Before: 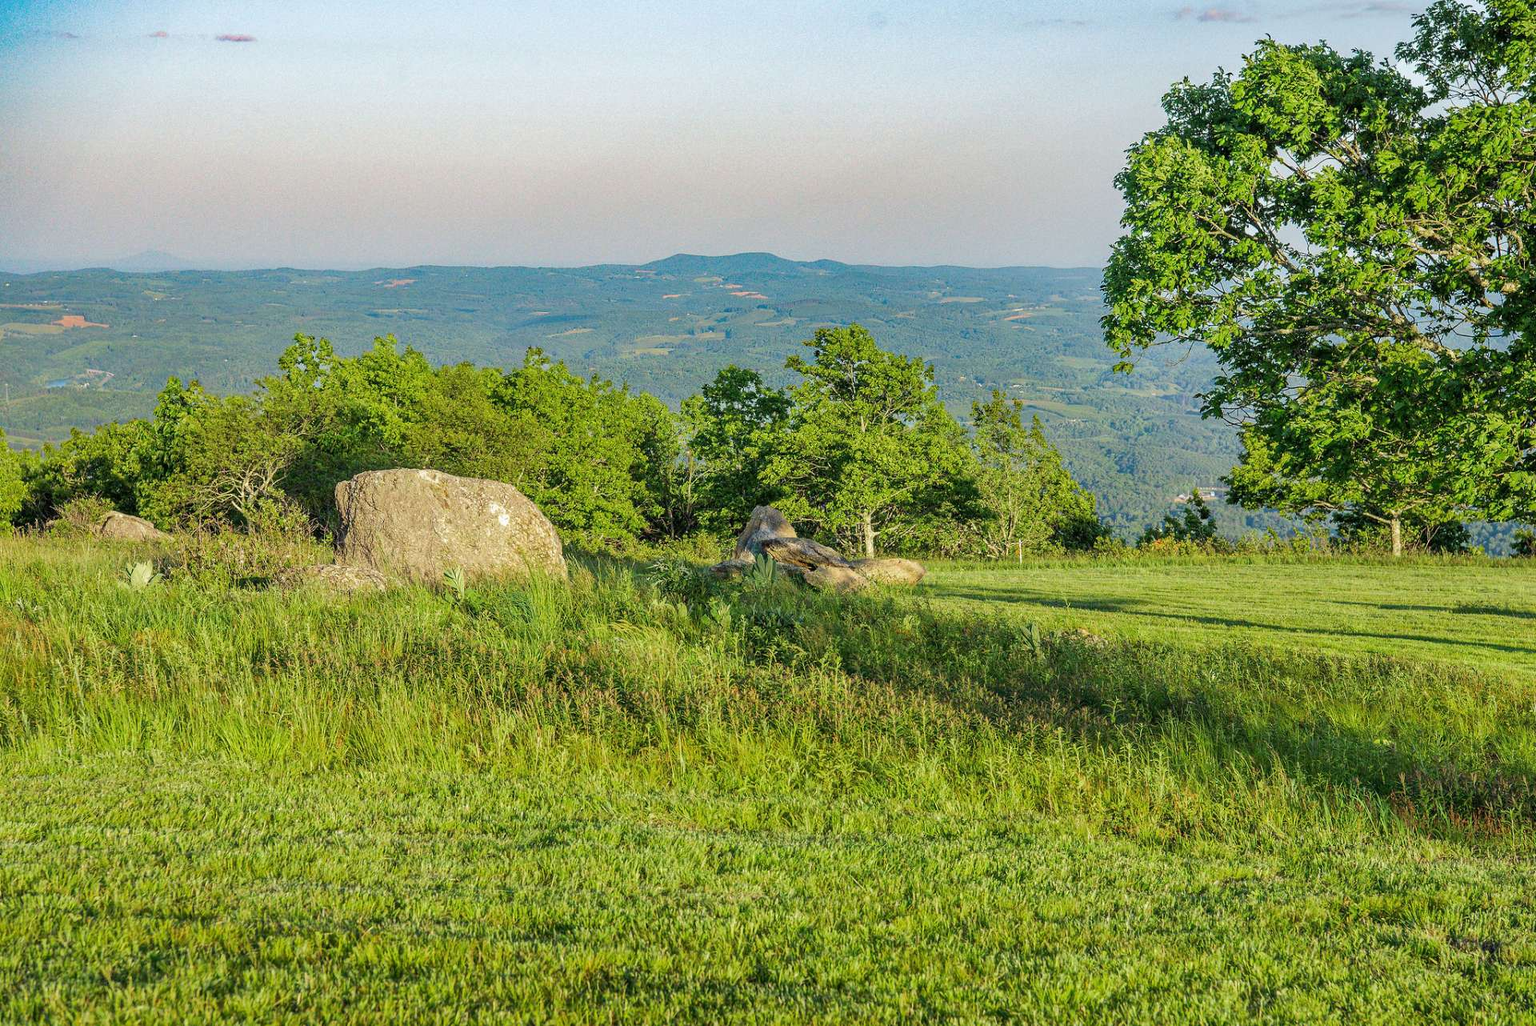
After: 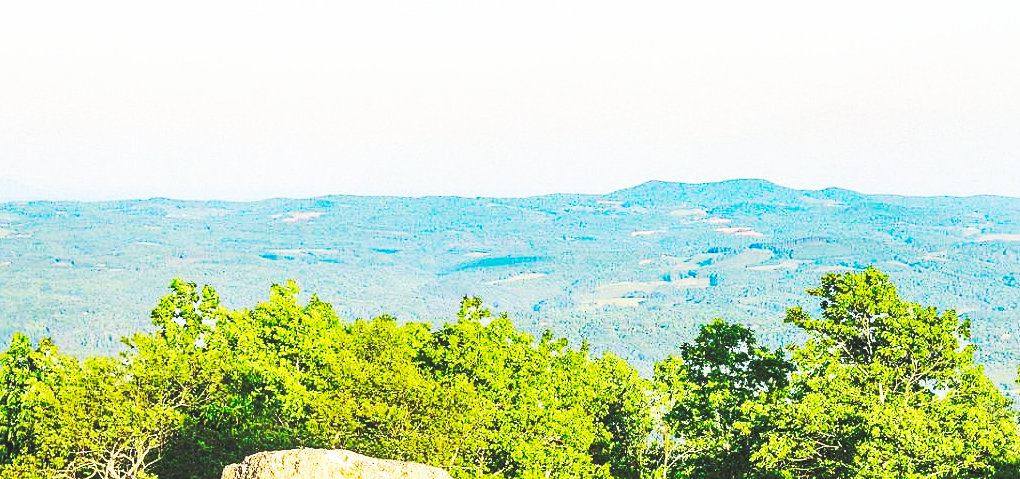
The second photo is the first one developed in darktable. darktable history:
crop: left 10.274%, top 10.724%, right 36.584%, bottom 51.889%
base curve: curves: ch0 [(0, 0.015) (0.085, 0.116) (0.134, 0.298) (0.19, 0.545) (0.296, 0.764) (0.599, 0.982) (1, 1)], preserve colors none
sharpen: radius 1.313, amount 0.304, threshold 0.051
